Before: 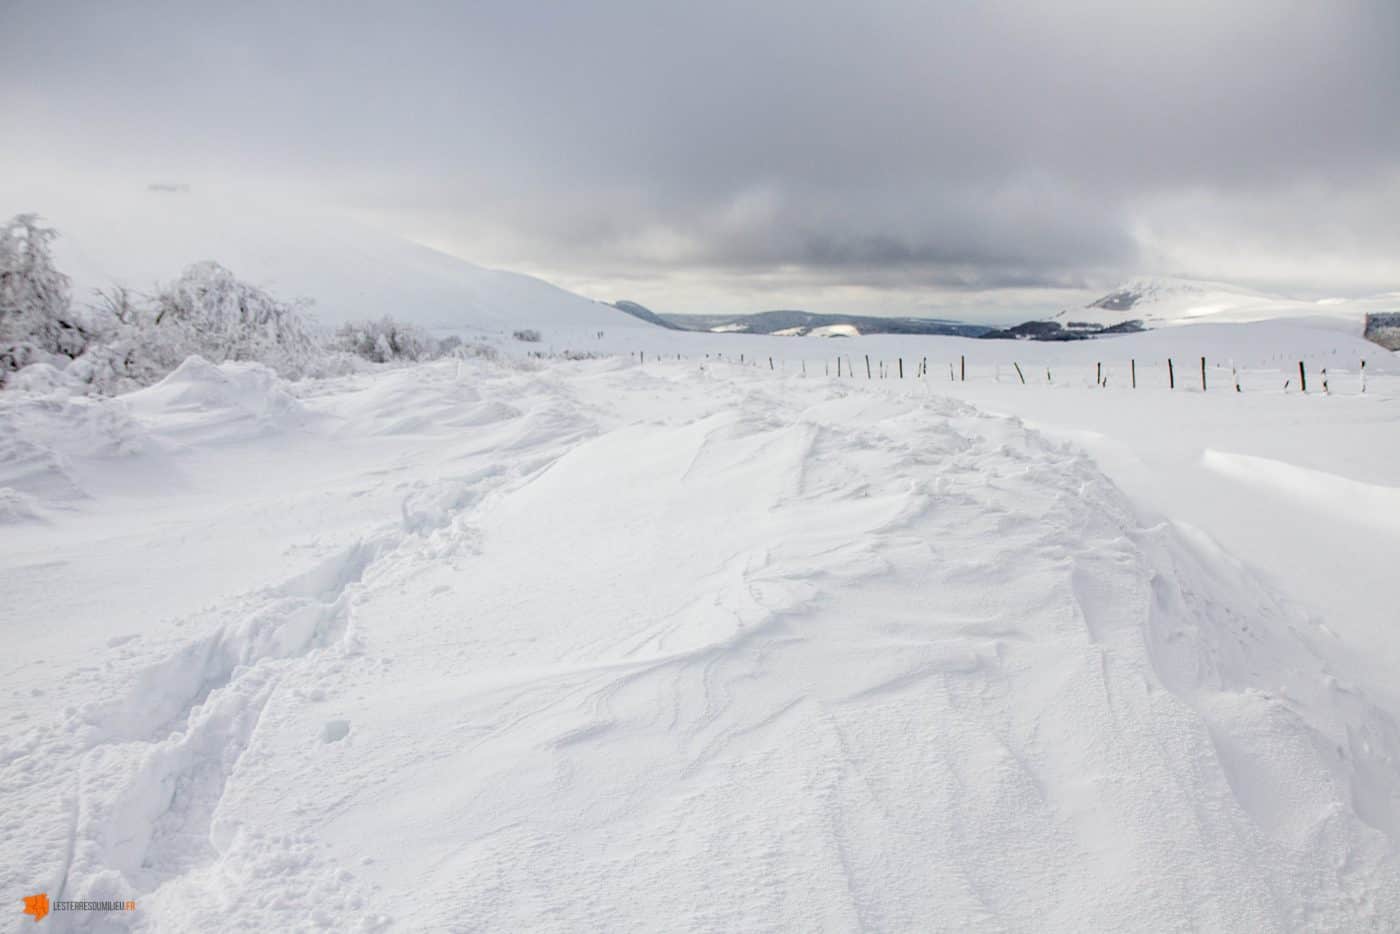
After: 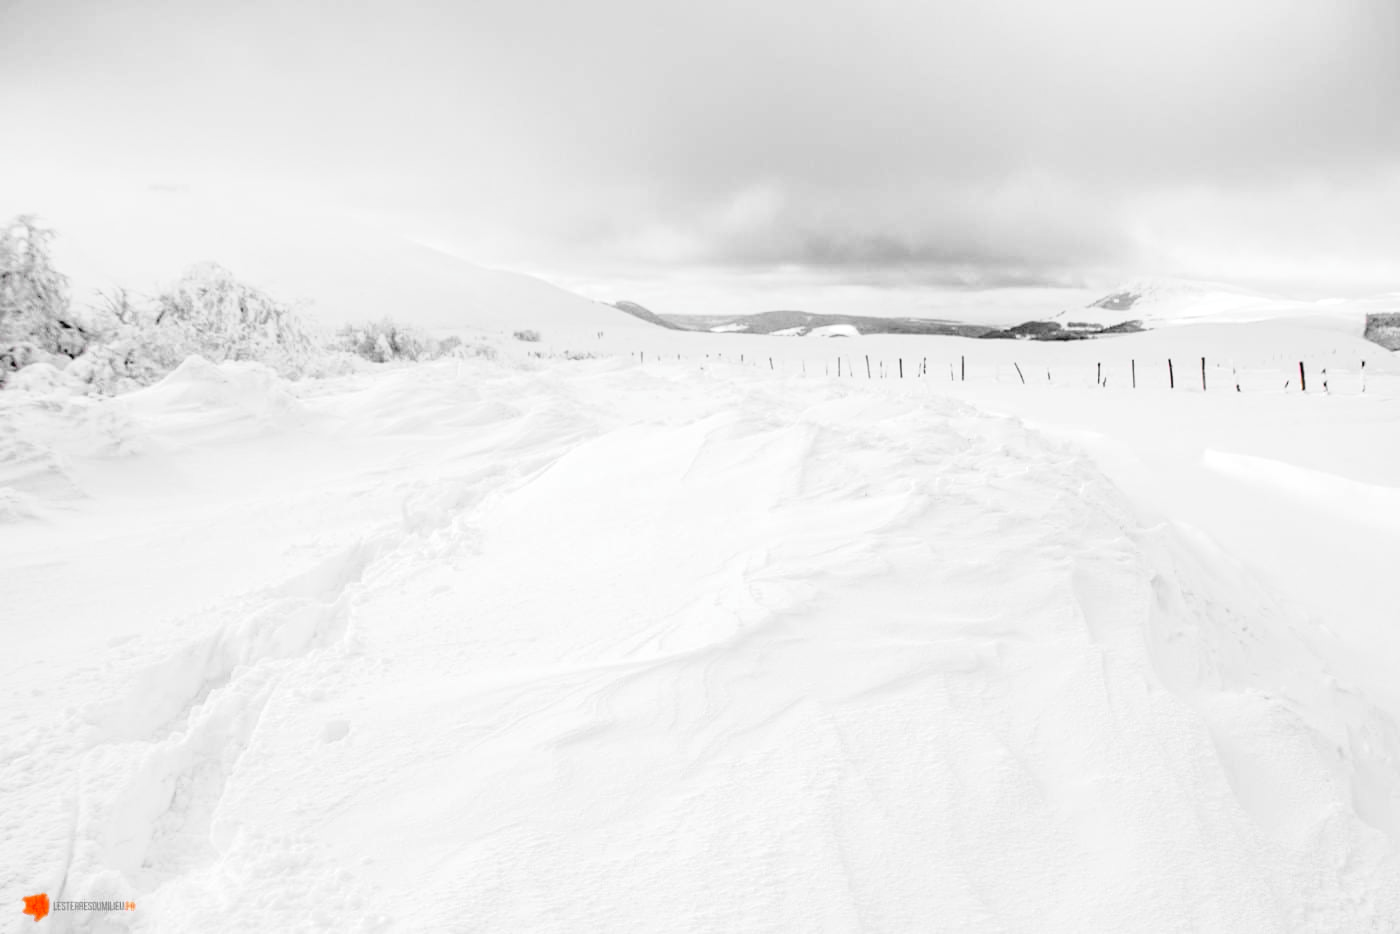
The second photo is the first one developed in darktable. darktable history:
tone curve: curves: ch0 [(0.001, 0.029) (0.084, 0.074) (0.162, 0.165) (0.304, 0.382) (0.466, 0.576) (0.654, 0.741) (0.848, 0.906) (0.984, 0.963)]; ch1 [(0, 0) (0.34, 0.235) (0.46, 0.46) (0.515, 0.502) (0.553, 0.567) (0.764, 0.815) (1, 1)]; ch2 [(0, 0) (0.44, 0.458) (0.479, 0.492) (0.524, 0.507) (0.547, 0.579) (0.673, 0.712) (1, 1)], color space Lab, independent channels, preserve colors none
exposure: black level correction 0, exposure 0.5 EV, compensate exposure bias true, compensate highlight preservation false
color zones: curves: ch0 [(0, 0.497) (0.096, 0.361) (0.221, 0.538) (0.429, 0.5) (0.571, 0.5) (0.714, 0.5) (0.857, 0.5) (1, 0.497)]; ch1 [(0, 0.5) (0.143, 0.5) (0.257, -0.002) (0.429, 0.04) (0.571, -0.001) (0.714, -0.015) (0.857, 0.024) (1, 0.5)]
